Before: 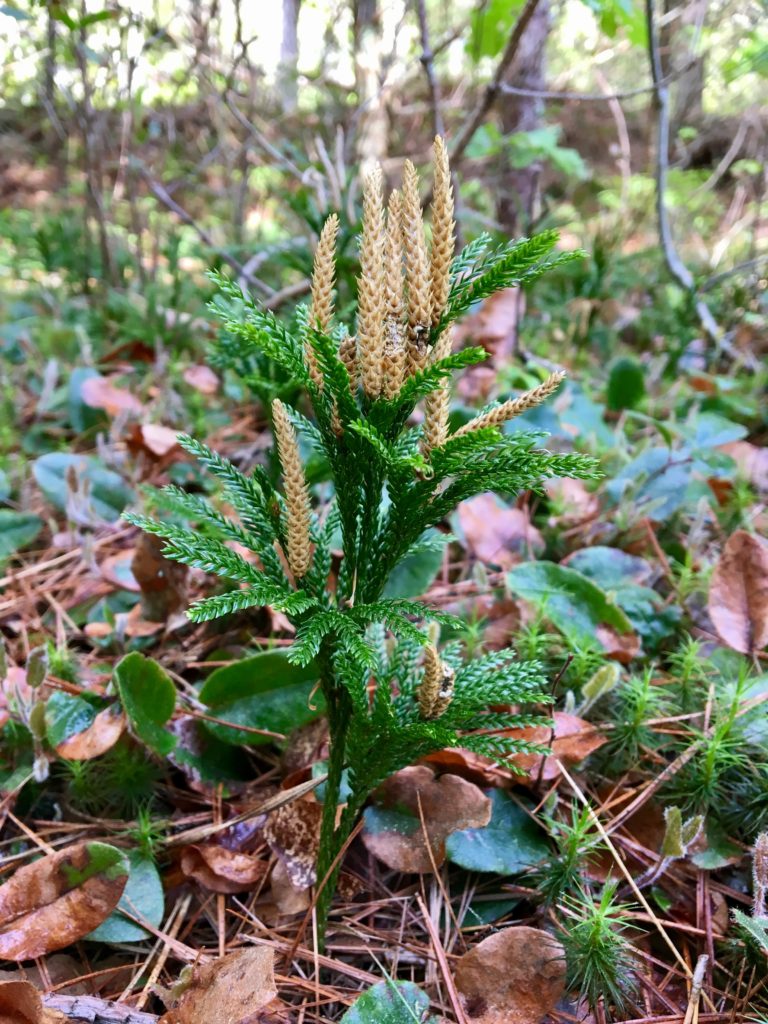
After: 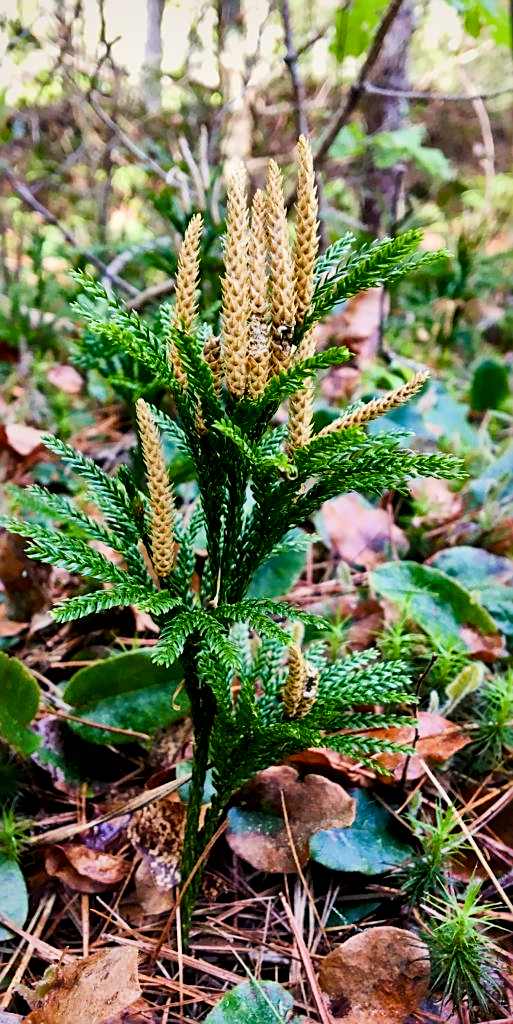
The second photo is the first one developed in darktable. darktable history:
local contrast: mode bilateral grid, contrast 20, coarseness 50, detail 179%, midtone range 0.2
crop and rotate: left 17.732%, right 15.423%
filmic rgb: black relative exposure -5 EV, hardness 2.88, contrast 1.3, highlights saturation mix -30%
color balance rgb: shadows lift › chroma 3%, shadows lift › hue 280.8°, power › hue 330°, highlights gain › chroma 3%, highlights gain › hue 75.6°, global offset › luminance 1.5%, perceptual saturation grading › global saturation 20%, perceptual saturation grading › highlights -25%, perceptual saturation grading › shadows 50%, global vibrance 30%
sharpen: on, module defaults
